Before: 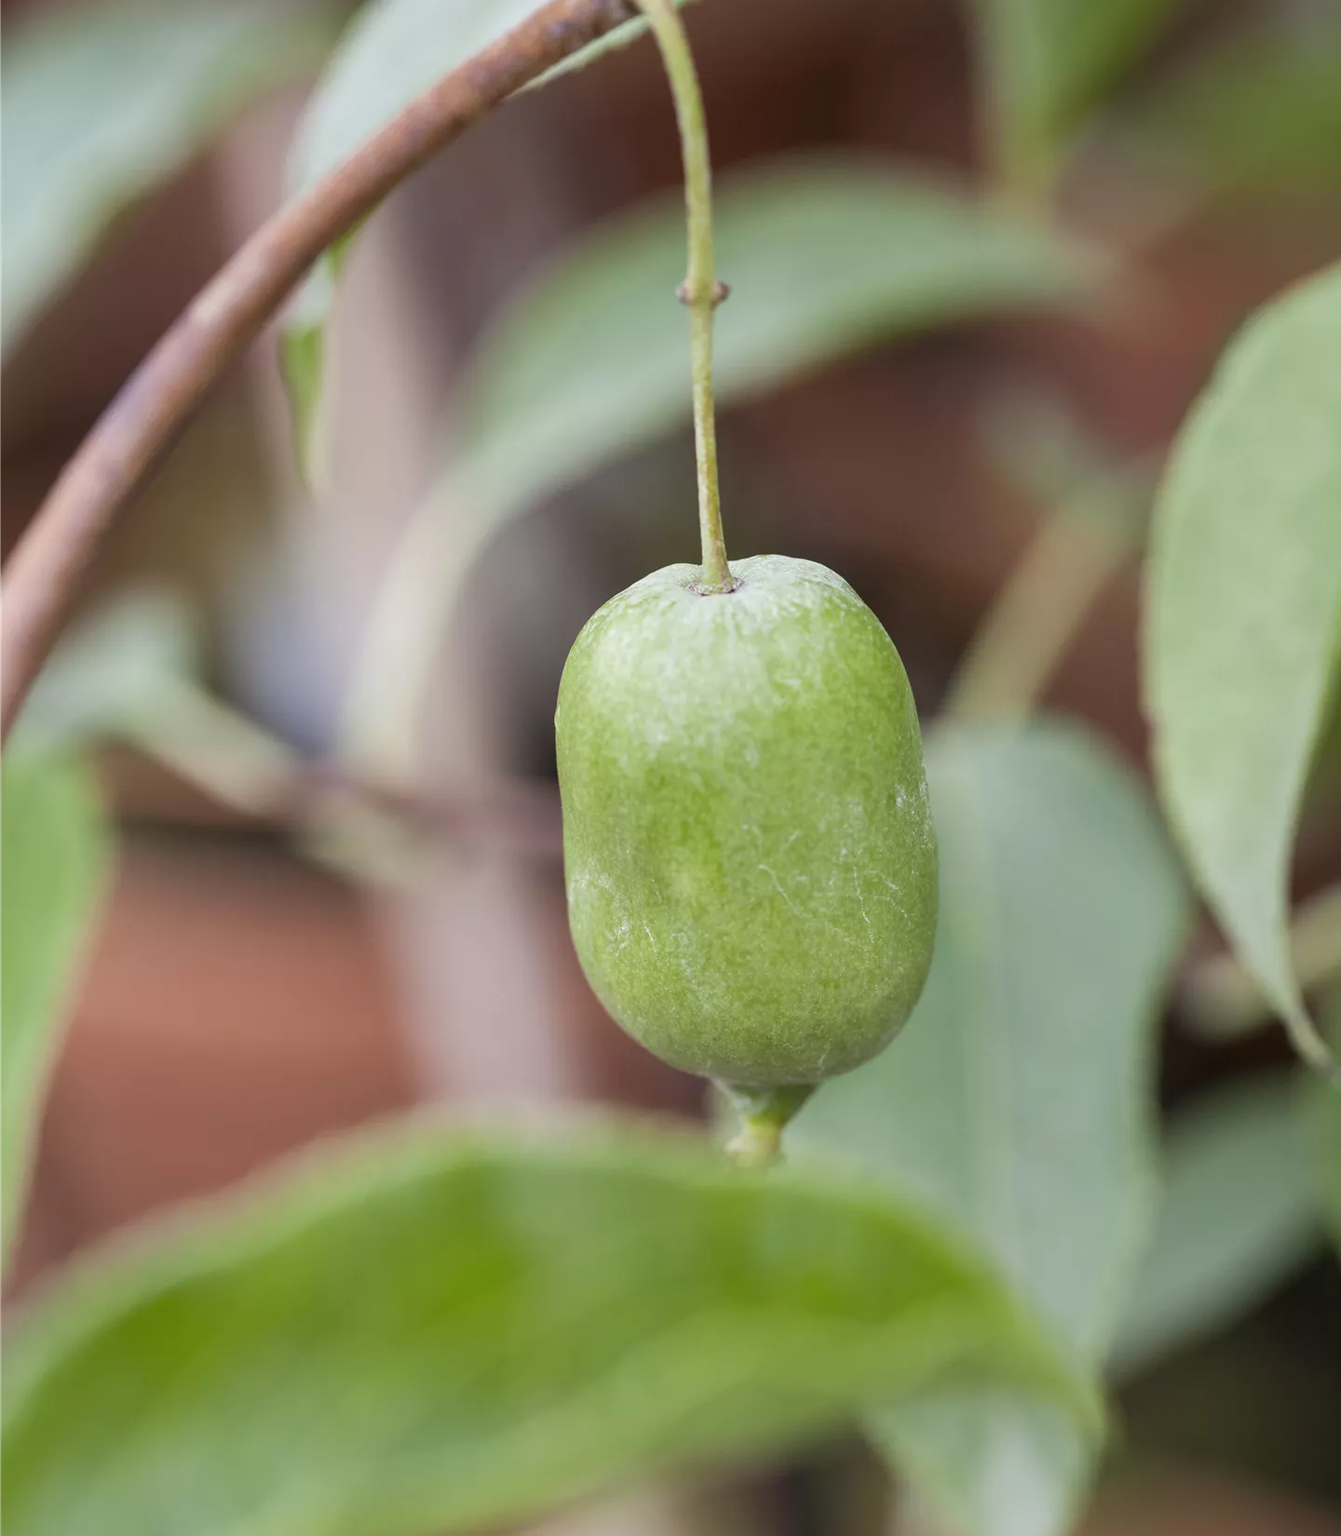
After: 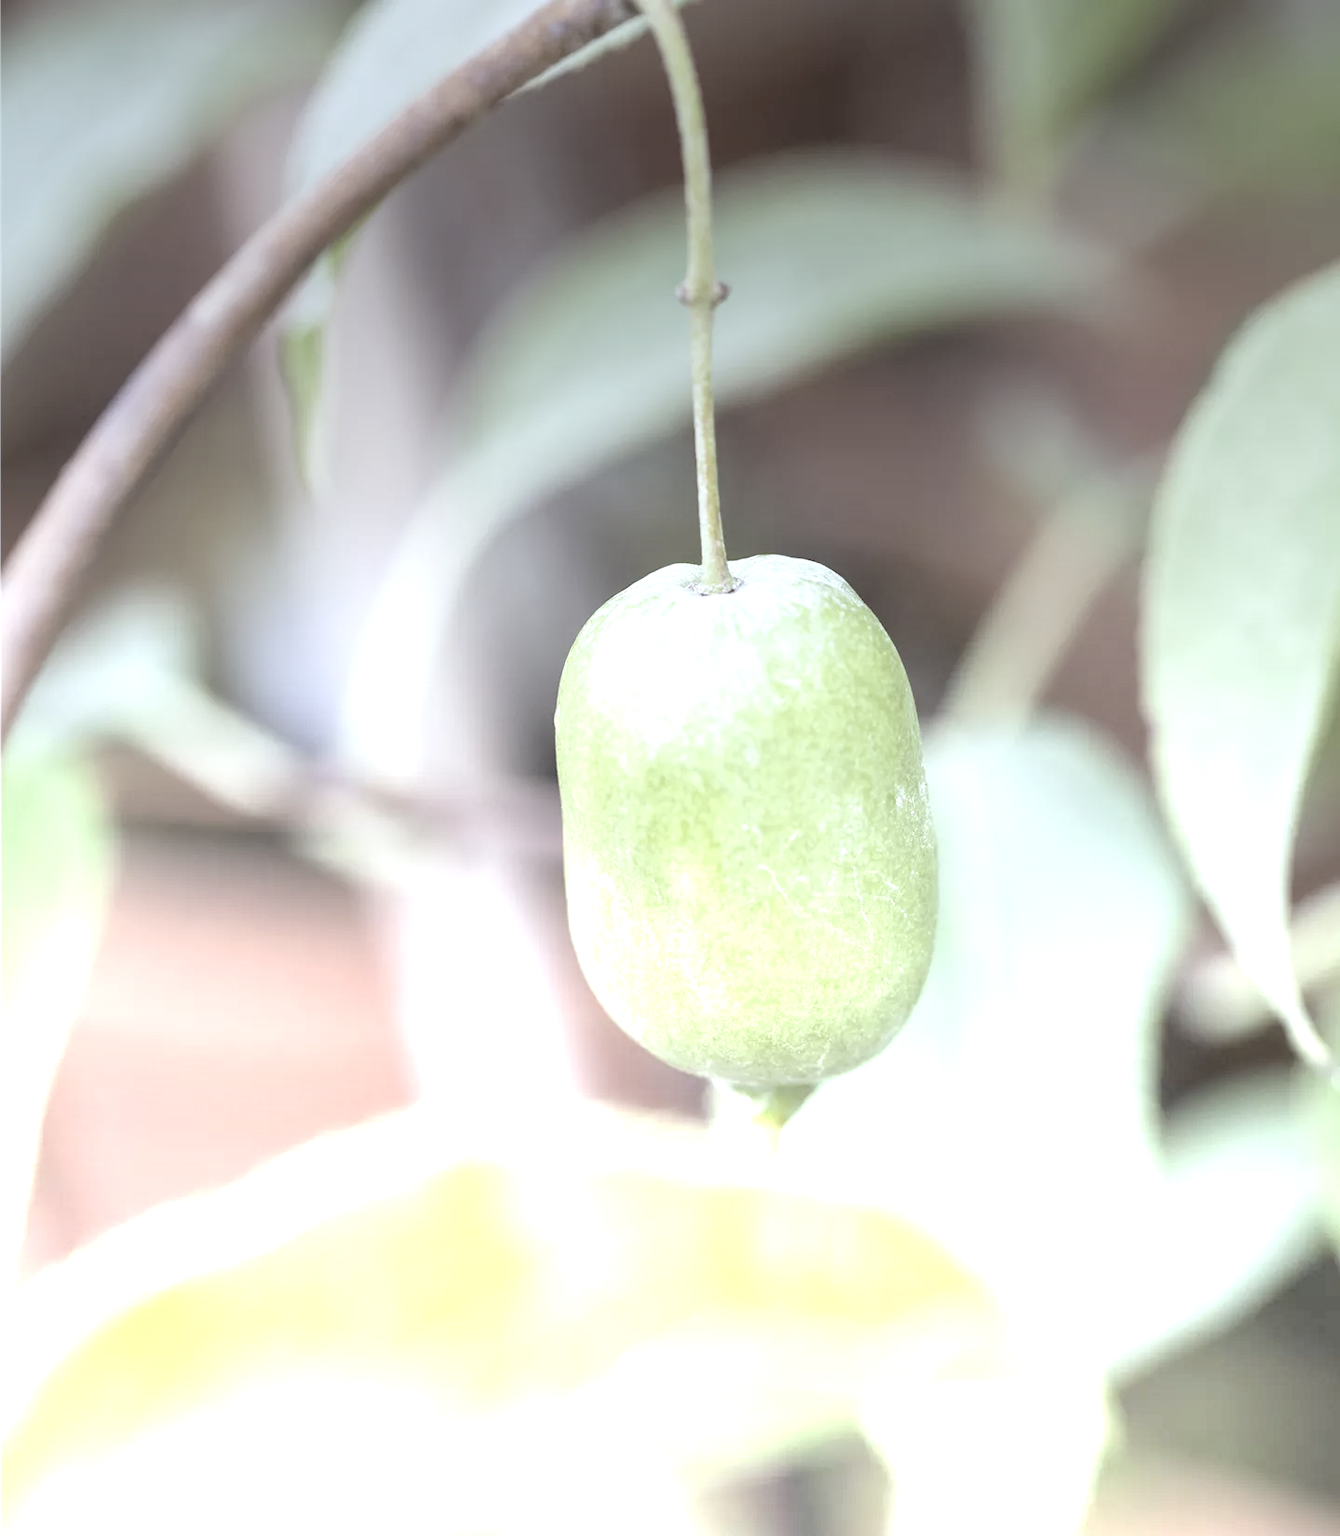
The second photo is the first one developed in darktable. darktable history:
white balance: red 0.924, blue 1.095
graduated density: density -3.9 EV
contrast brightness saturation: brightness 0.18, saturation -0.5
